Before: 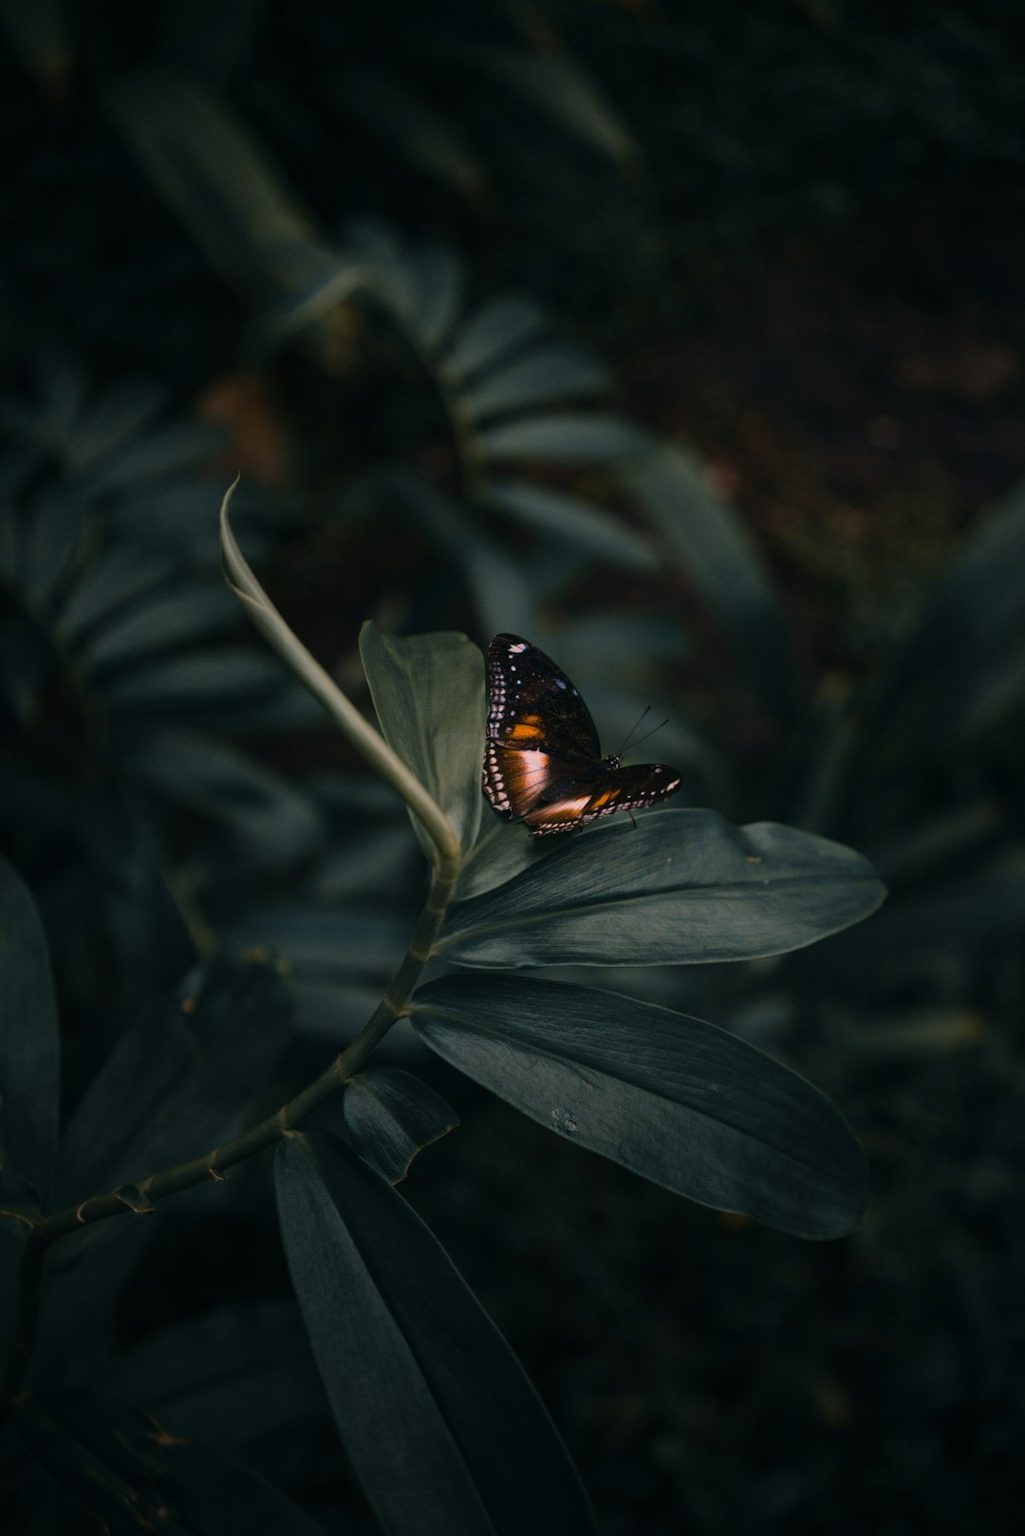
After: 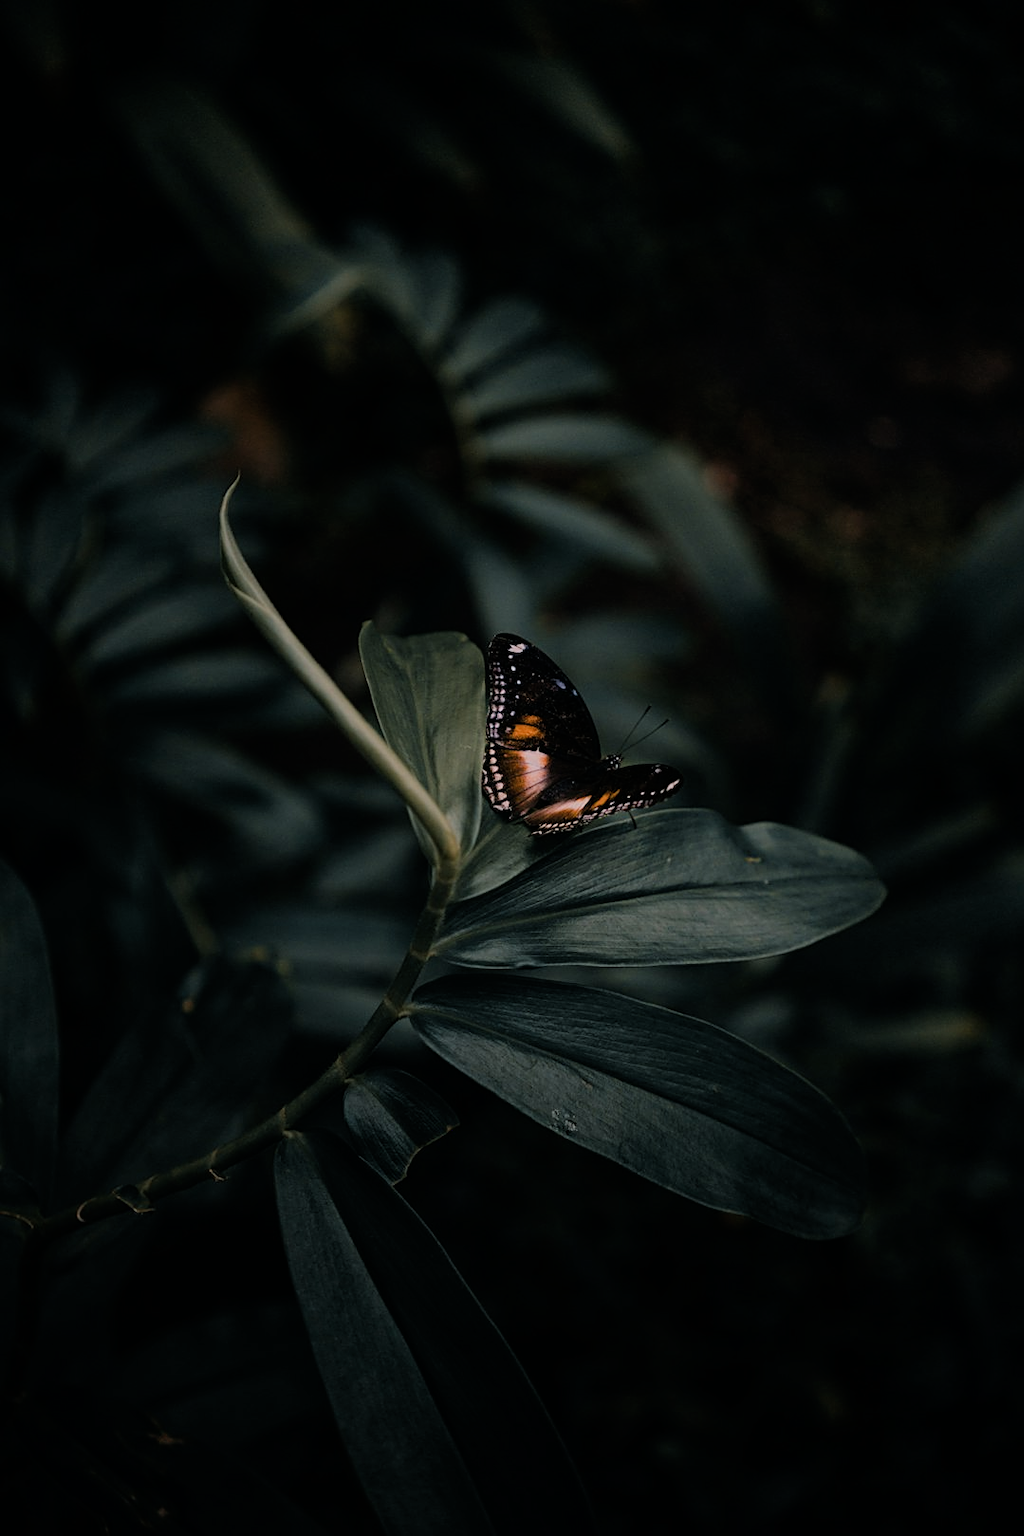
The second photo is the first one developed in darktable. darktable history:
tone equalizer: on, module defaults
sharpen: on, module defaults
filmic rgb: black relative exposure -7.65 EV, white relative exposure 4.56 EV, hardness 3.61
